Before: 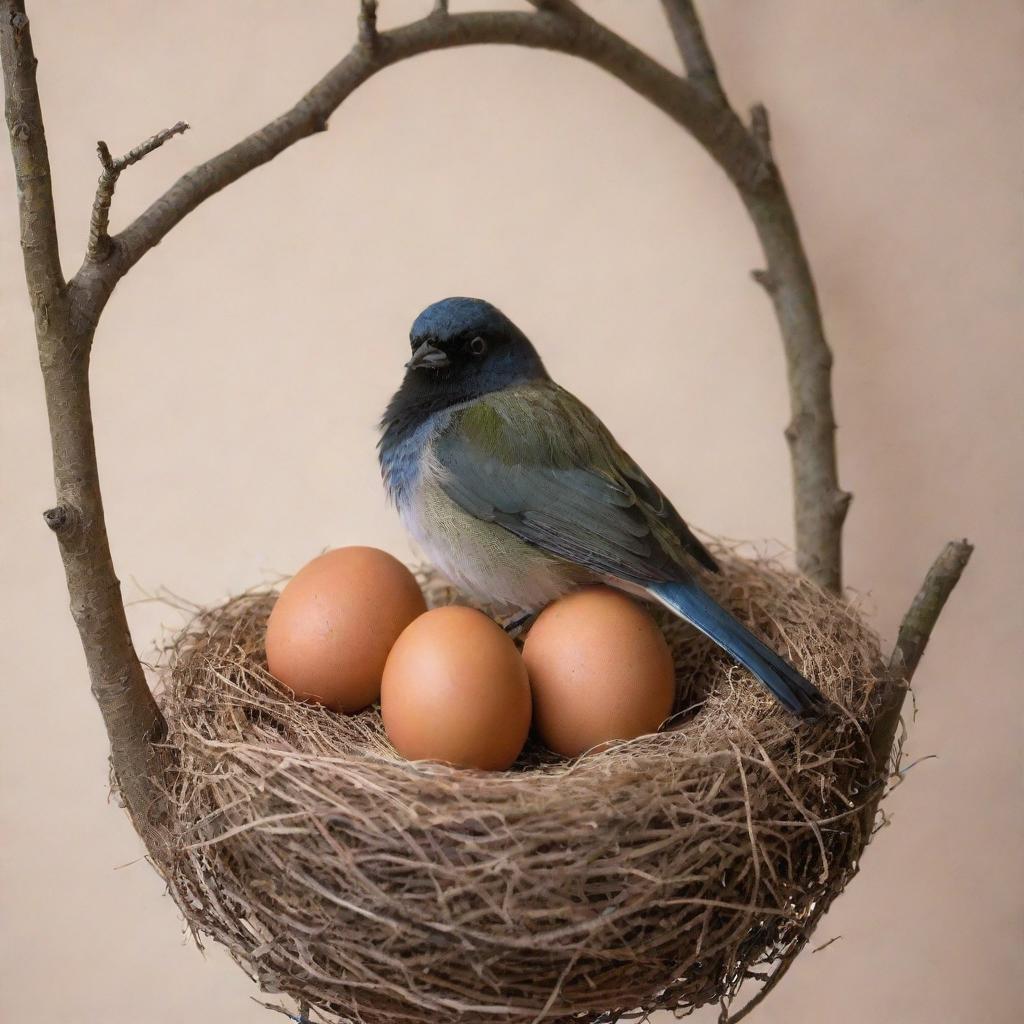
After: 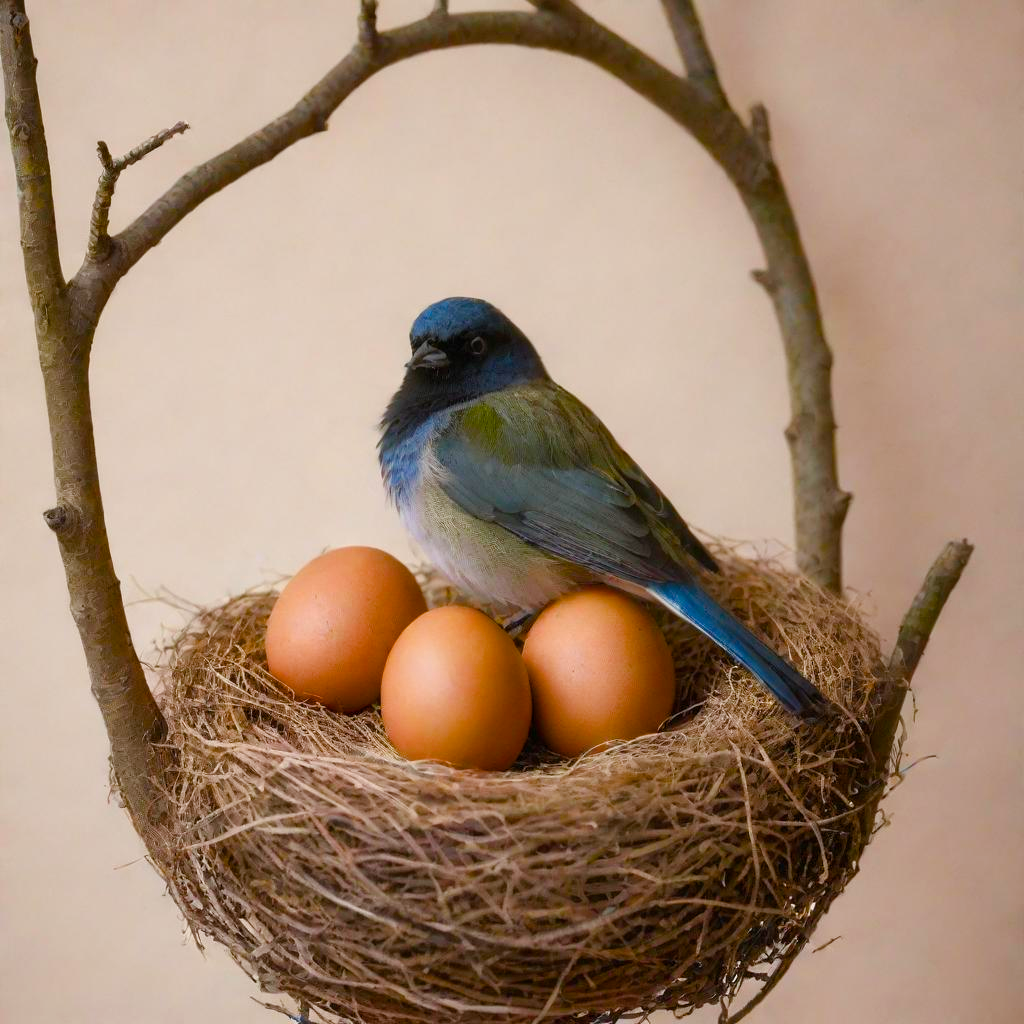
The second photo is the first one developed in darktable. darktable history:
color balance rgb: shadows lift › hue 84.9°, linear chroma grading › global chroma 15.601%, perceptual saturation grading › global saturation 0.751%, perceptual saturation grading › highlights -17.994%, perceptual saturation grading › mid-tones 33.23%, perceptual saturation grading › shadows 50.469%, global vibrance 20%
